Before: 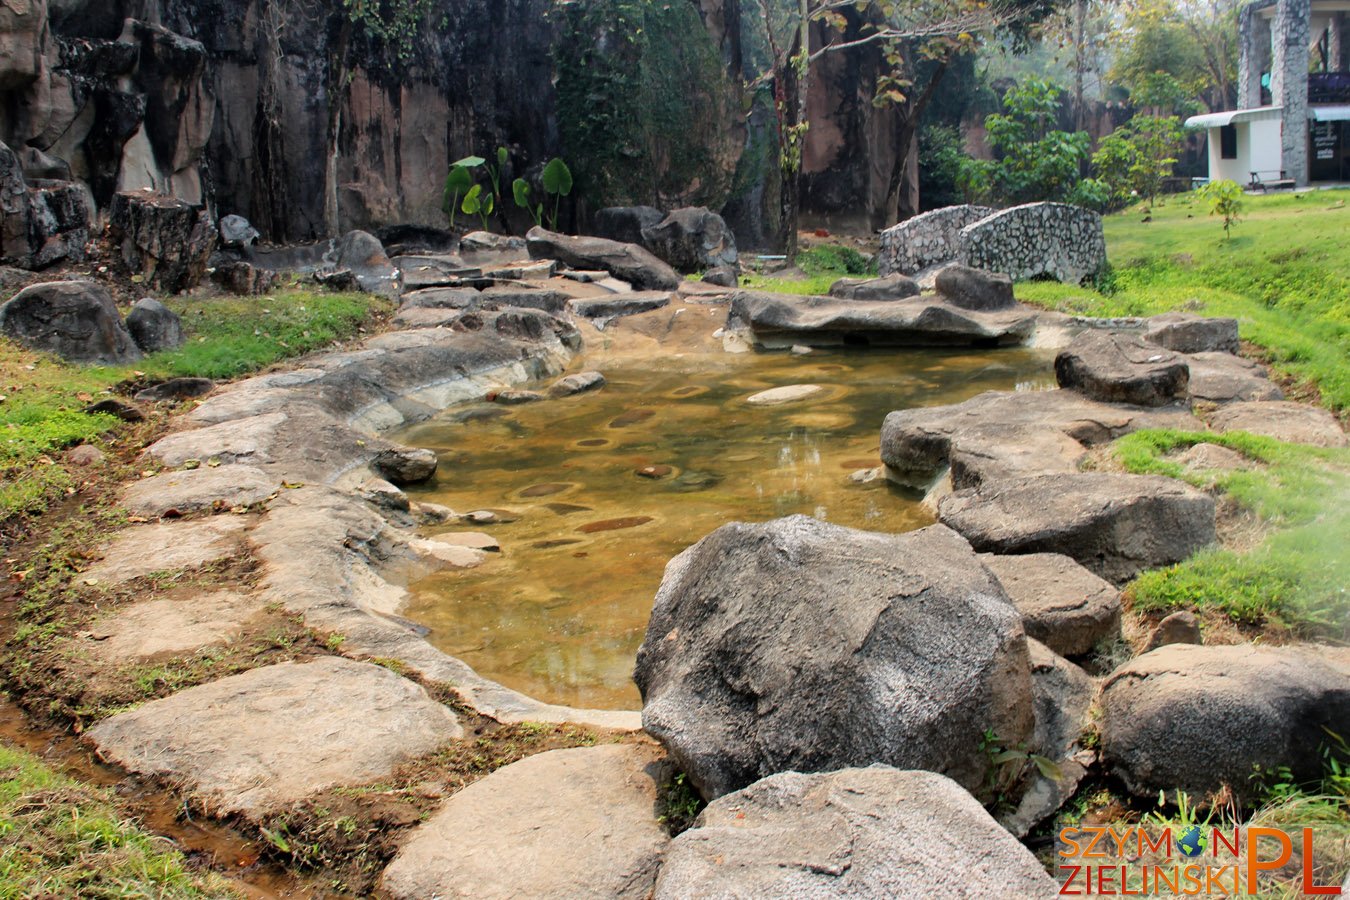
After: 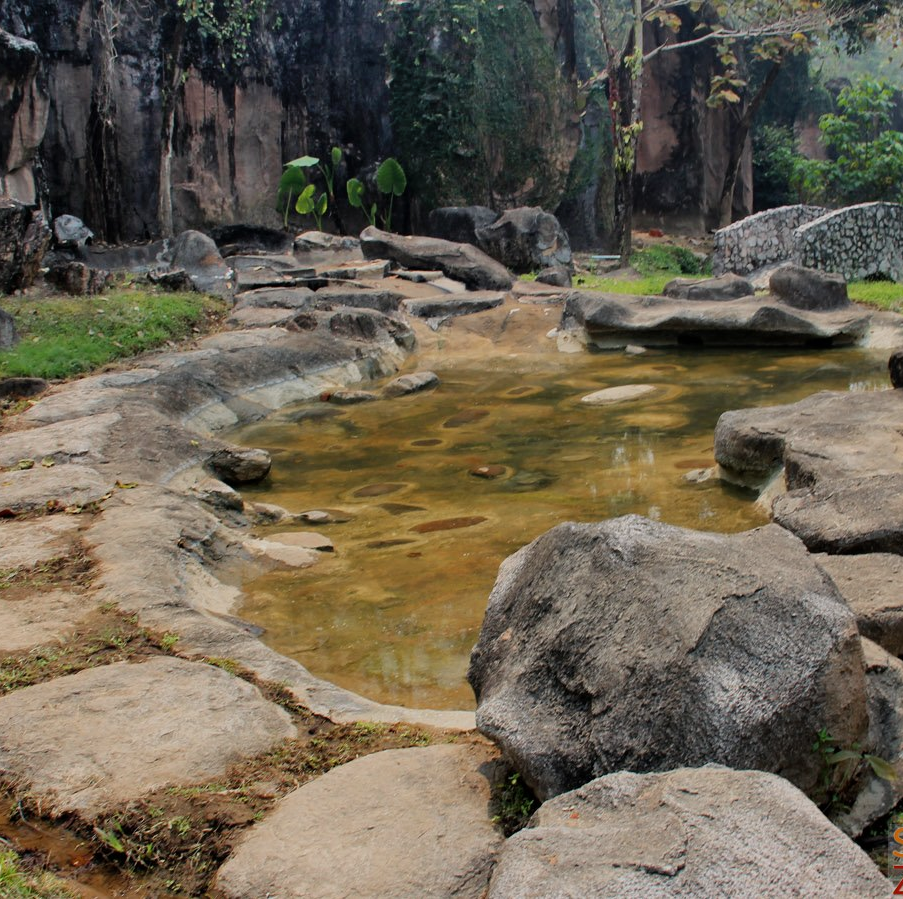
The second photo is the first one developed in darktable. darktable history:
crop and rotate: left 12.299%, right 20.776%
shadows and highlights: shadows 49.26, highlights -42.09, soften with gaussian
exposure: exposure -0.568 EV, compensate exposure bias true, compensate highlight preservation false
